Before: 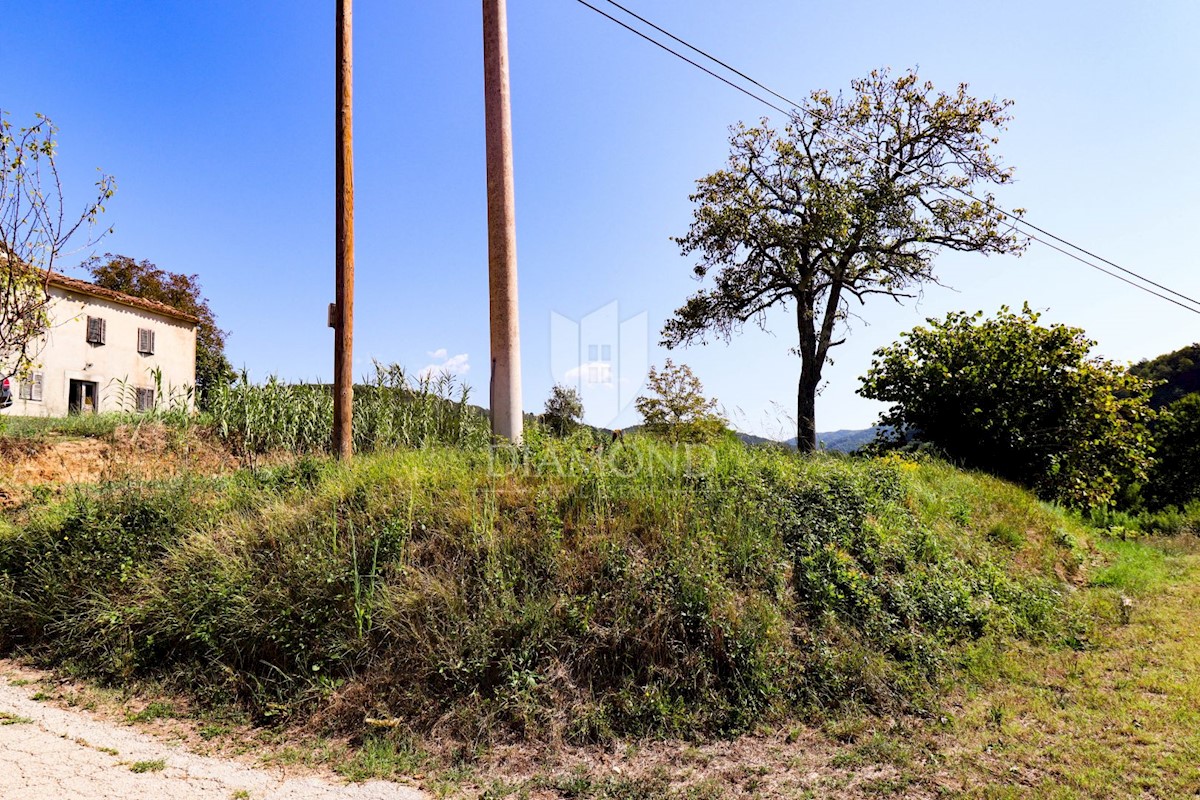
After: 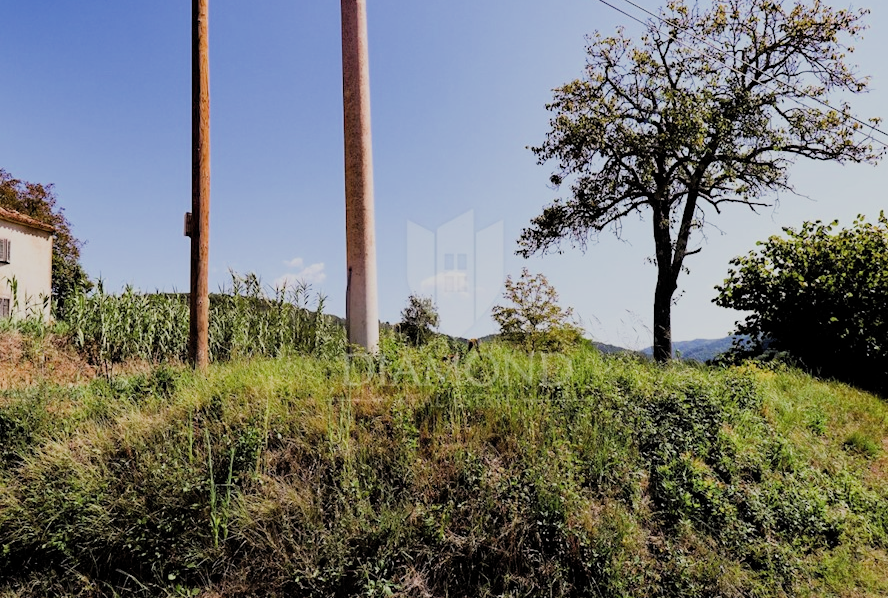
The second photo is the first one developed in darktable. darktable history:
crop and rotate: left 12.065%, top 11.415%, right 13.863%, bottom 13.776%
filmic rgb: black relative exposure -7.65 EV, white relative exposure 4.56 EV, hardness 3.61, add noise in highlights 0, color science v3 (2019), use custom middle-gray values true, contrast in highlights soft
